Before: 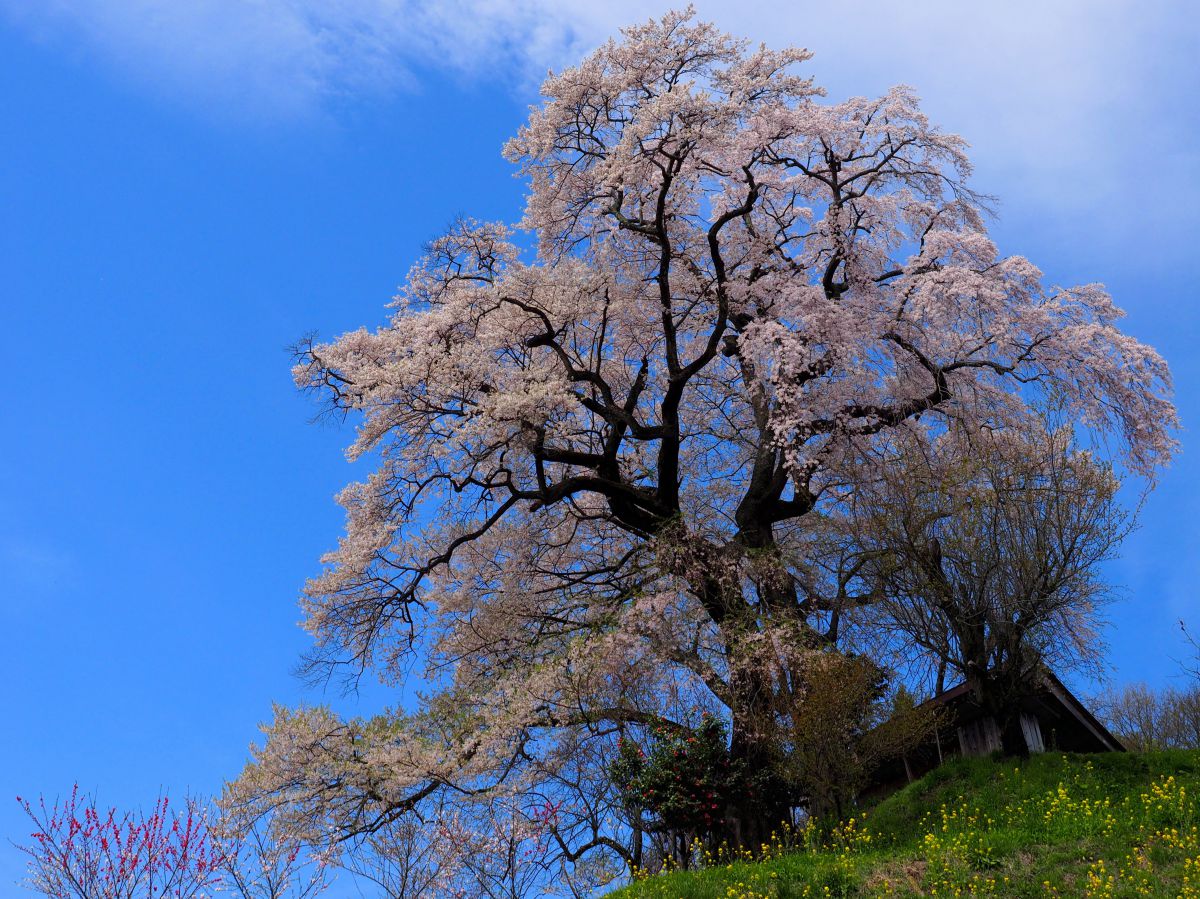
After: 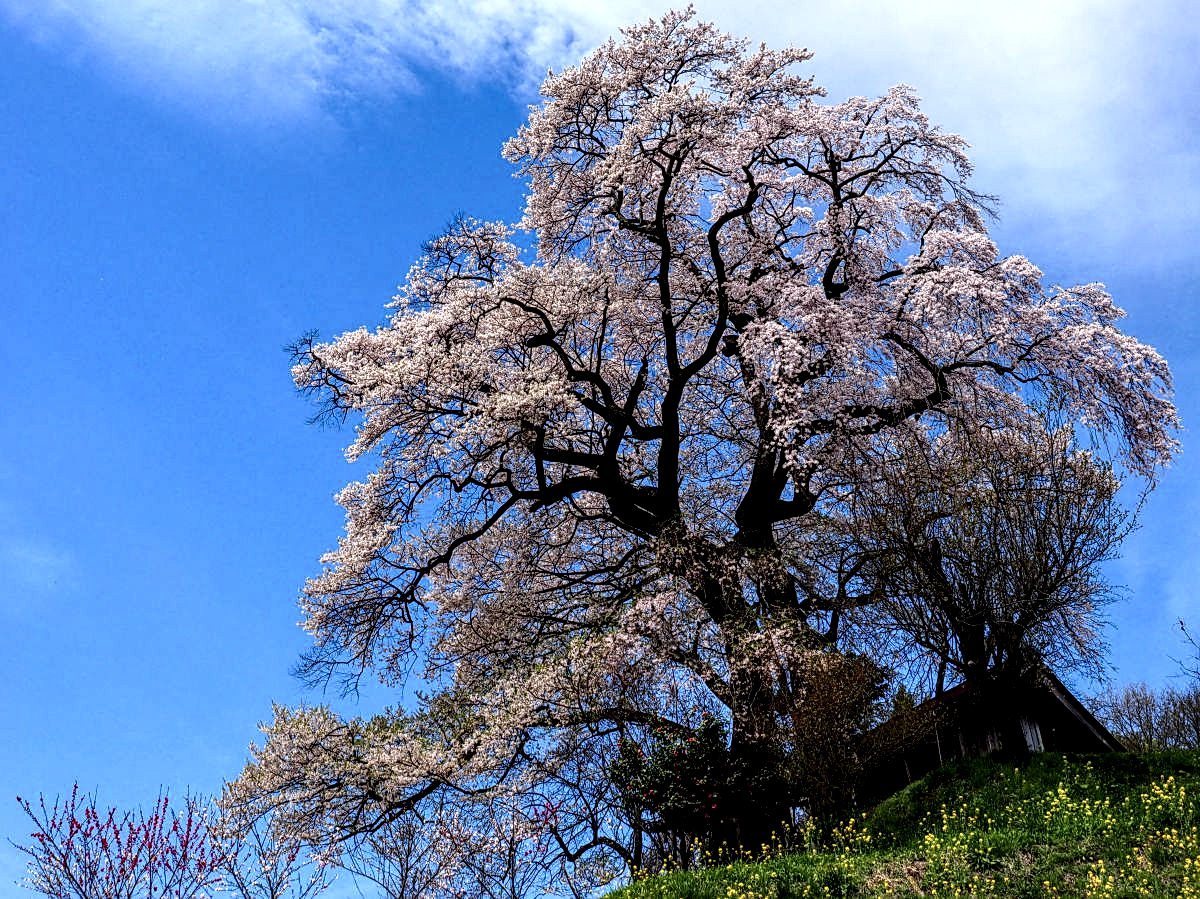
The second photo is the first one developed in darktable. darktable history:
sharpen: on, module defaults
local contrast: highlights 16%, detail 188%
tone curve: curves: ch0 [(0, 0) (0.003, 0.002) (0.011, 0.006) (0.025, 0.014) (0.044, 0.025) (0.069, 0.039) (0.1, 0.056) (0.136, 0.082) (0.177, 0.116) (0.224, 0.163) (0.277, 0.233) (0.335, 0.311) (0.399, 0.396) (0.468, 0.488) (0.543, 0.588) (0.623, 0.695) (0.709, 0.809) (0.801, 0.912) (0.898, 0.997) (1, 1)], color space Lab, independent channels, preserve colors none
